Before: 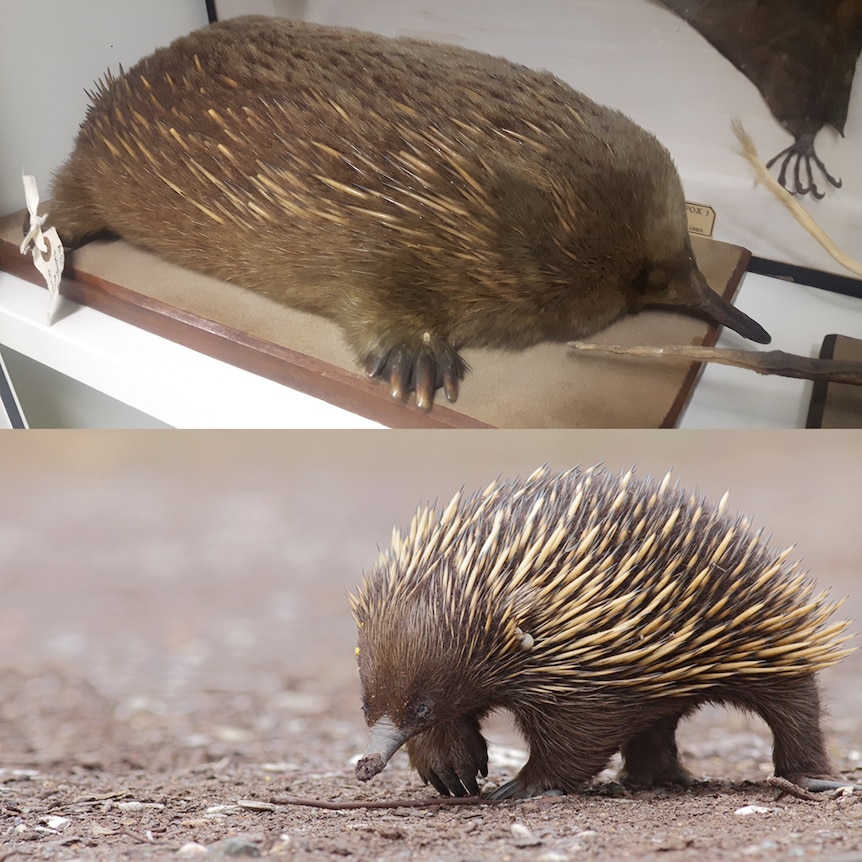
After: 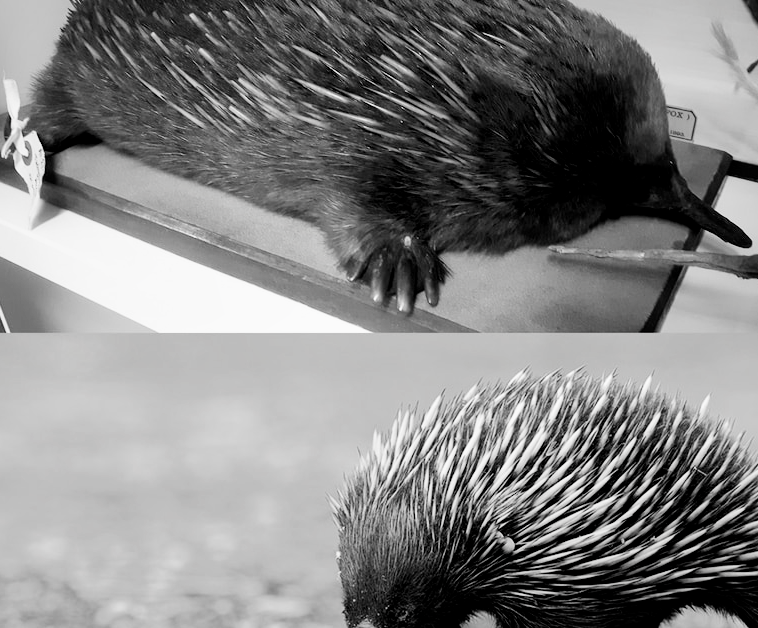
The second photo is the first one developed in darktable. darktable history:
color balance rgb: shadows lift › luminance -10.047%, global offset › chroma 0.152%, global offset › hue 253.32°, perceptual saturation grading › global saturation -29.253%, perceptual saturation grading › highlights -20.198%, perceptual saturation grading › mid-tones -23.973%, perceptual saturation grading › shadows -23.5%, global vibrance 20%
crop and rotate: left 2.363%, top 11.205%, right 9.701%, bottom 15.829%
local contrast: mode bilateral grid, contrast 25, coarseness 50, detail 122%, midtone range 0.2
filmic rgb: black relative exposure -5.01 EV, white relative exposure 3.5 EV, hardness 3.18, contrast 1.507, highlights saturation mix -49.09%, color science v4 (2020), contrast in shadows soft, contrast in highlights soft
